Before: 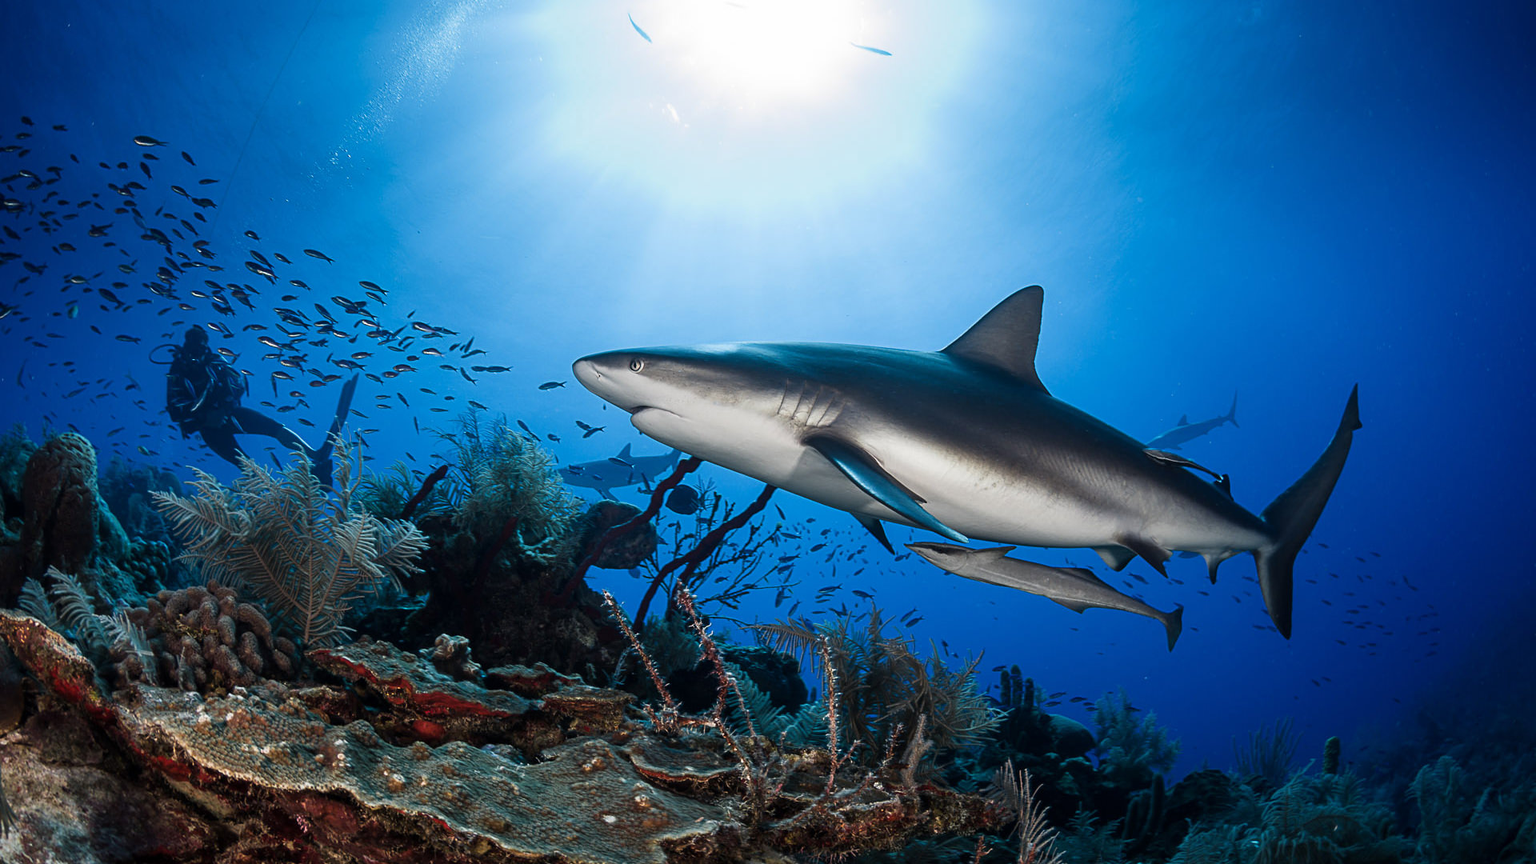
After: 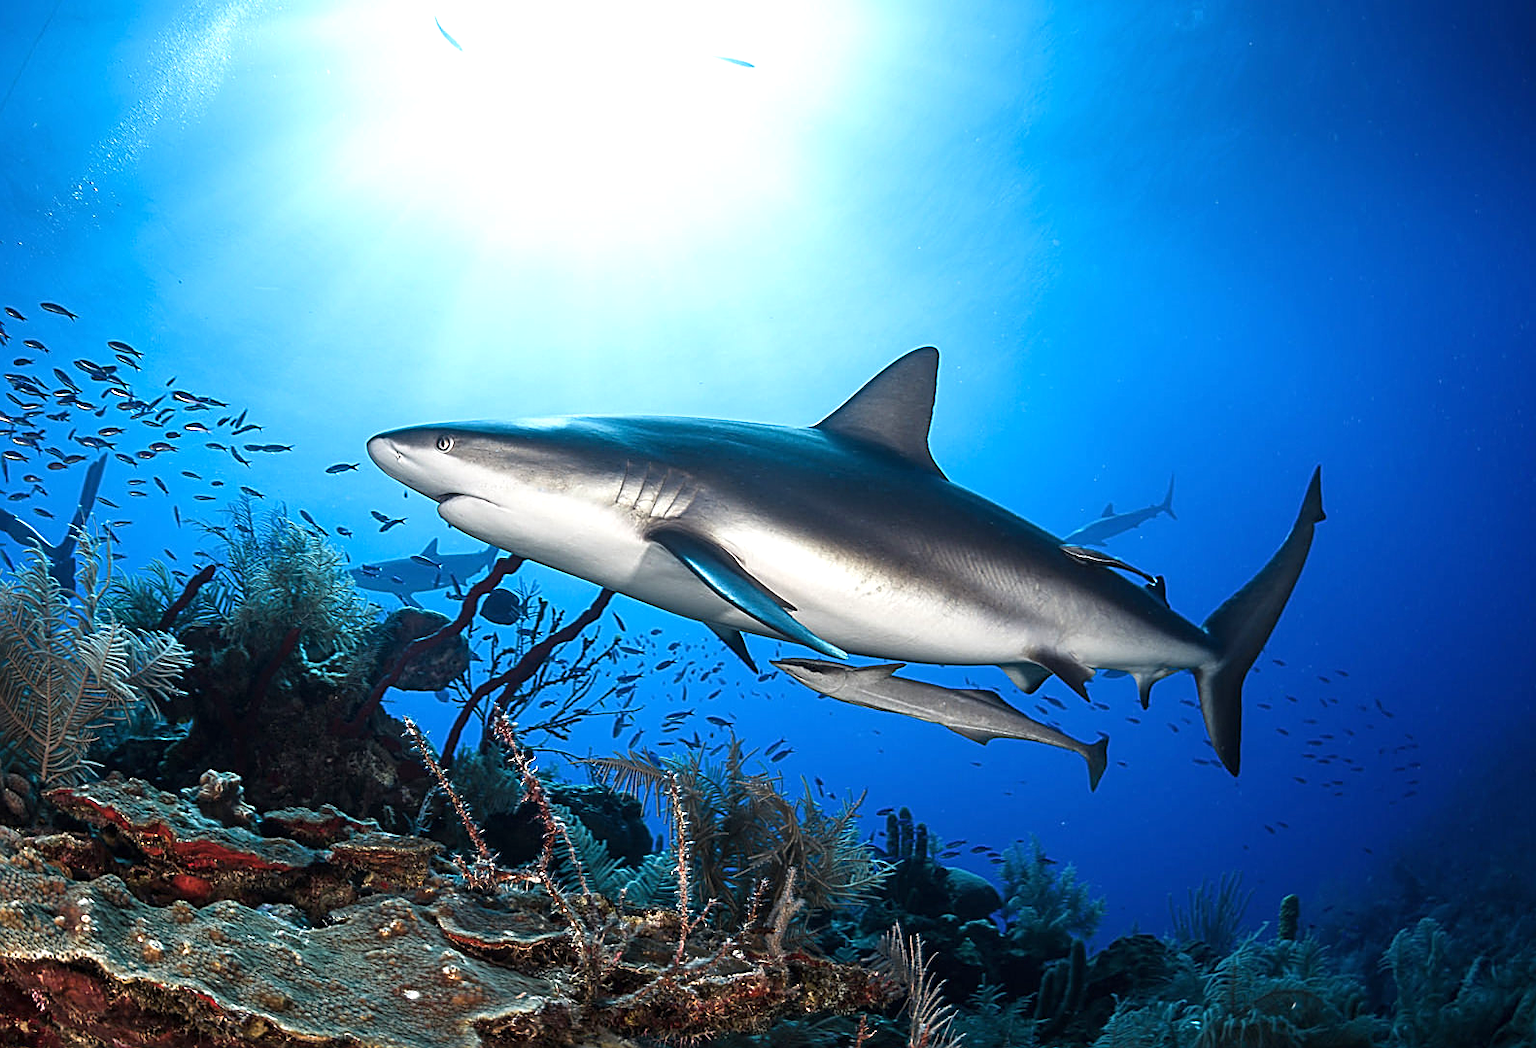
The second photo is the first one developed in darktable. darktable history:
sharpen: on, module defaults
exposure: black level correction 0, exposure 0.693 EV, compensate highlight preservation false
crop: left 17.642%, bottom 0.022%
